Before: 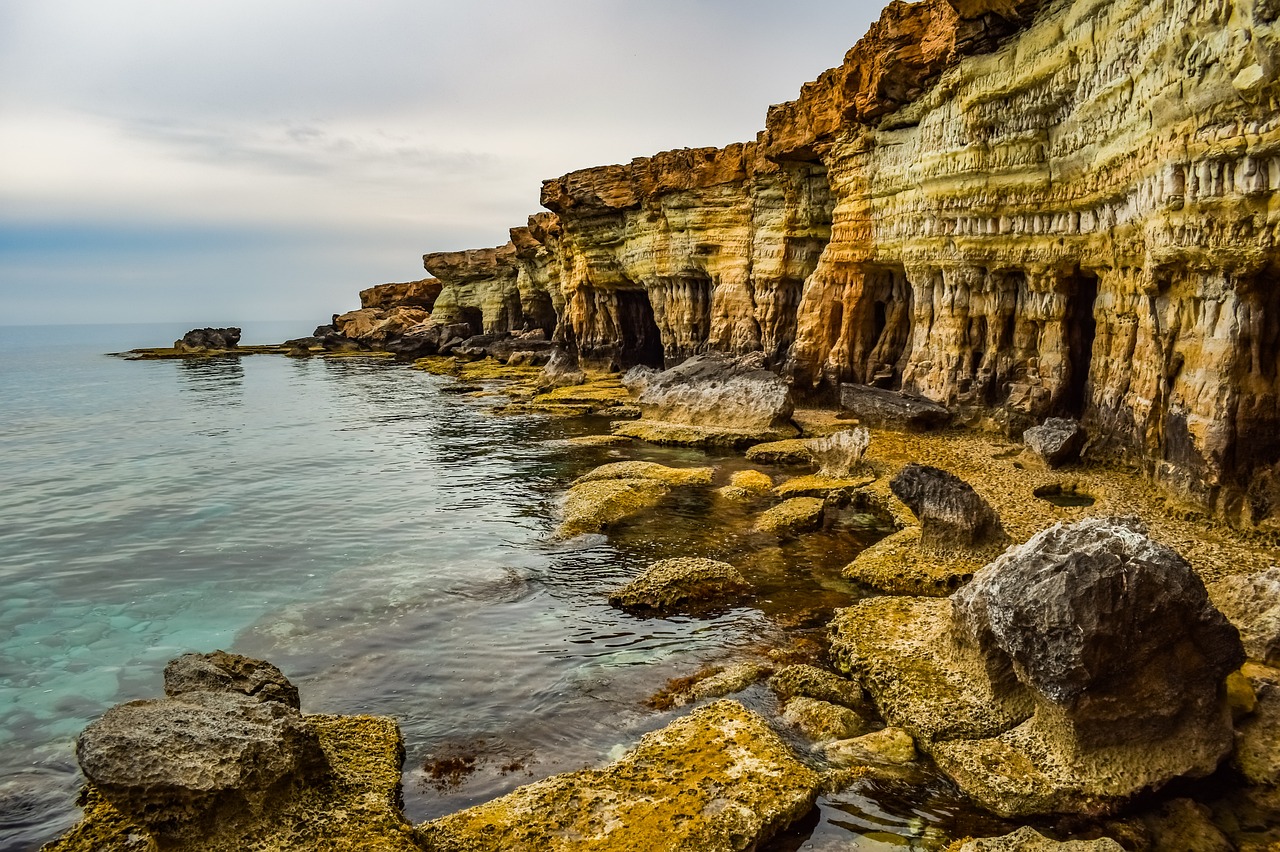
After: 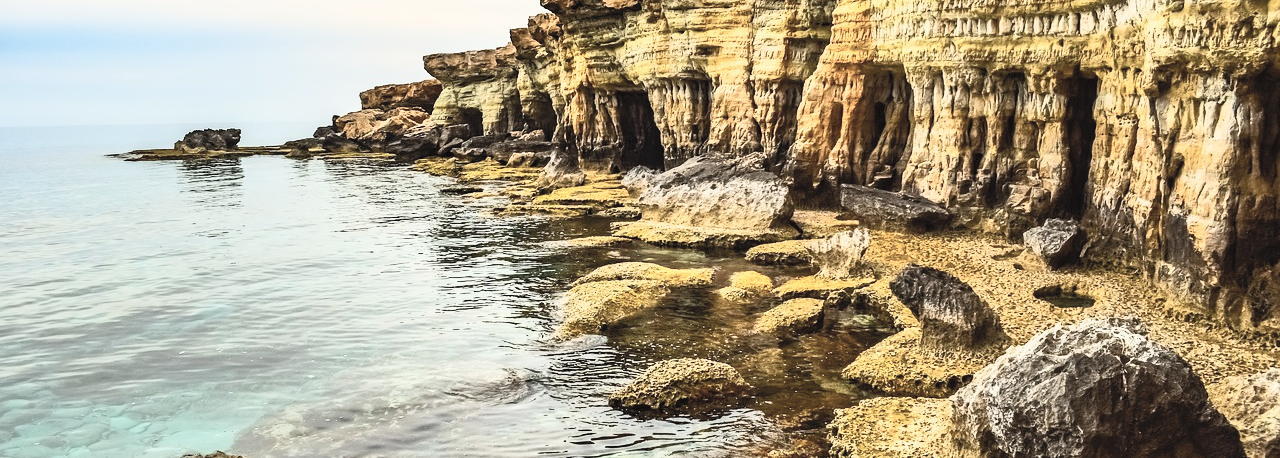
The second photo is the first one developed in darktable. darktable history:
crop and rotate: top 23.427%, bottom 22.785%
contrast brightness saturation: contrast 0.42, brightness 0.56, saturation -0.201
